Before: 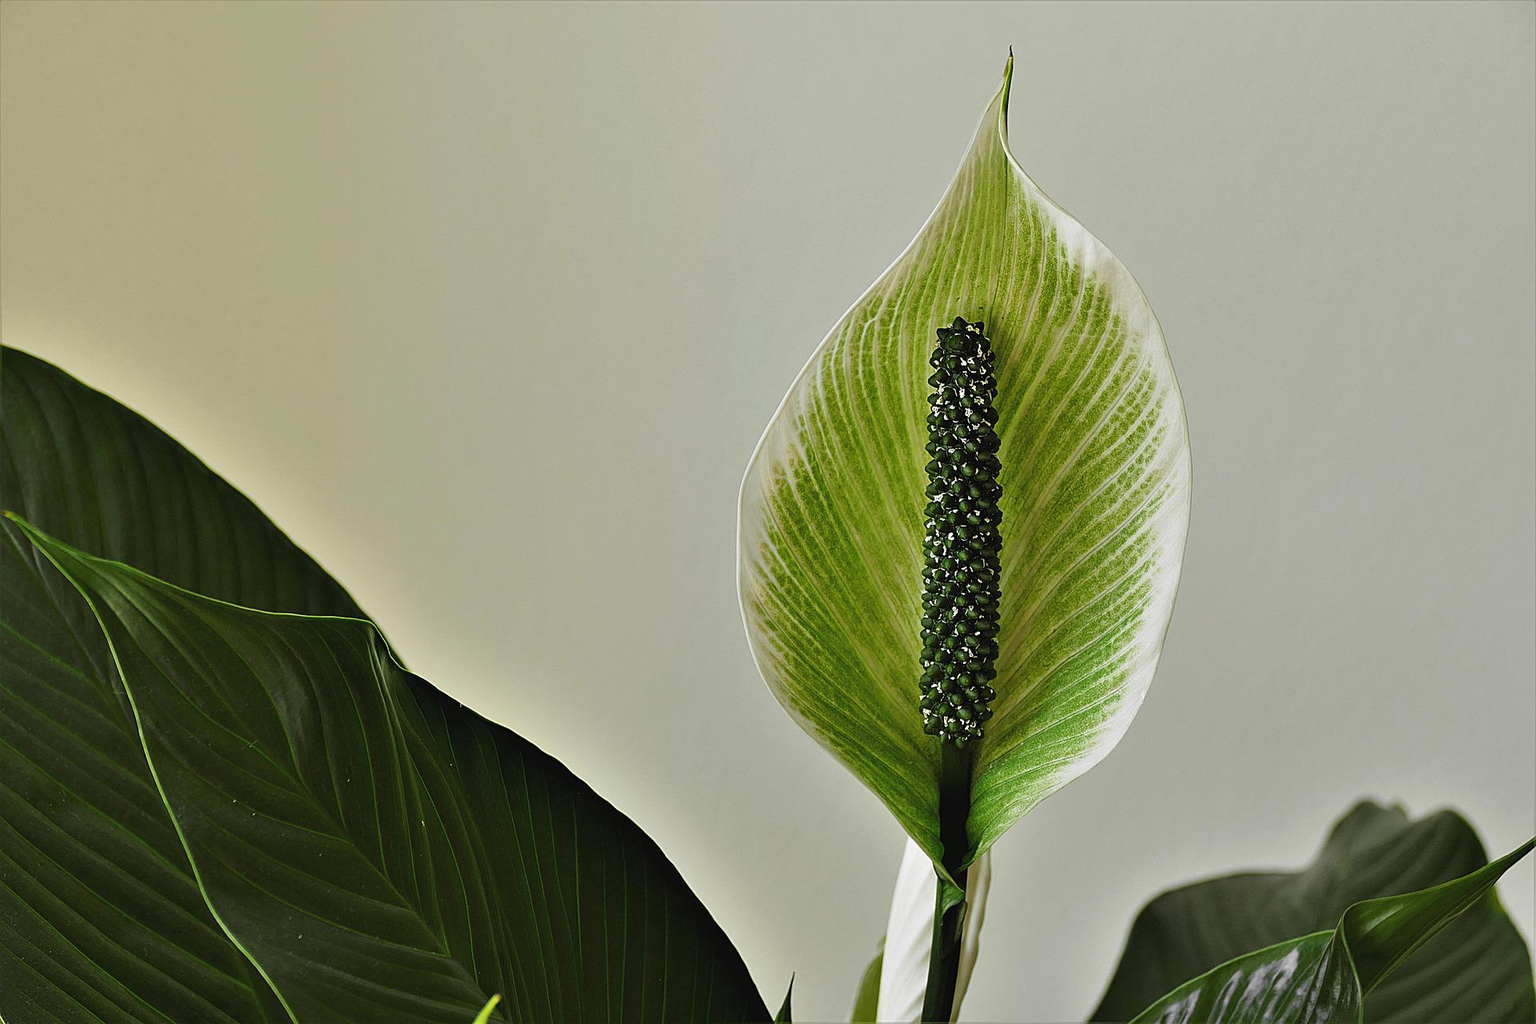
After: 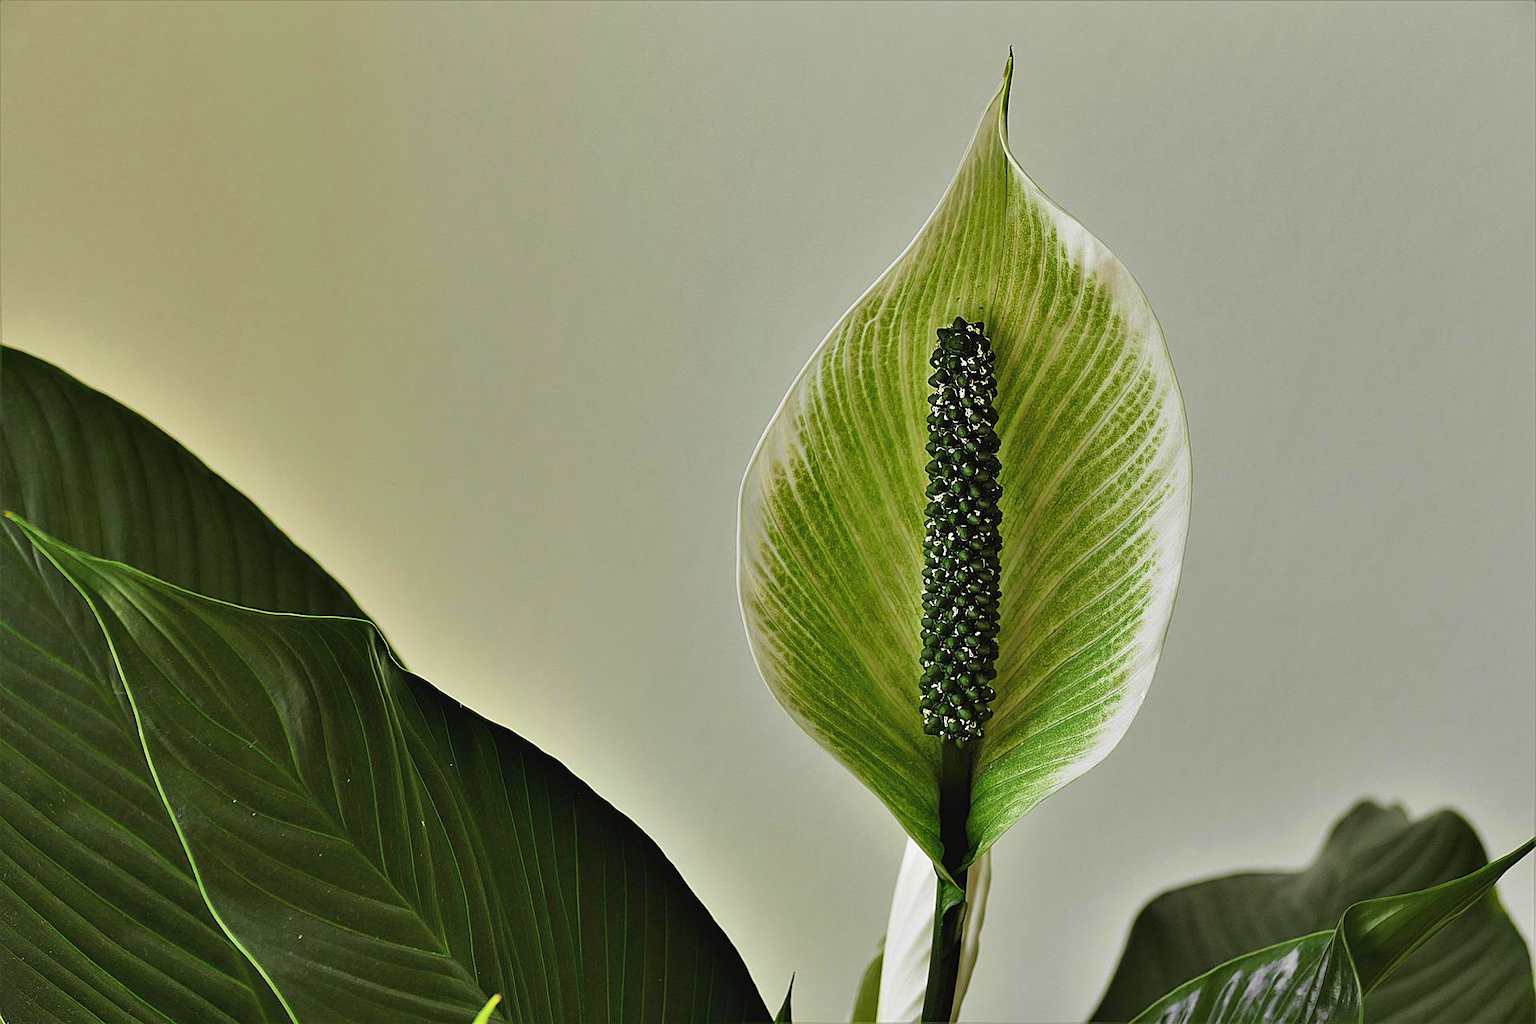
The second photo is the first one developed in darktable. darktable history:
velvia: on, module defaults
shadows and highlights: soften with gaussian
